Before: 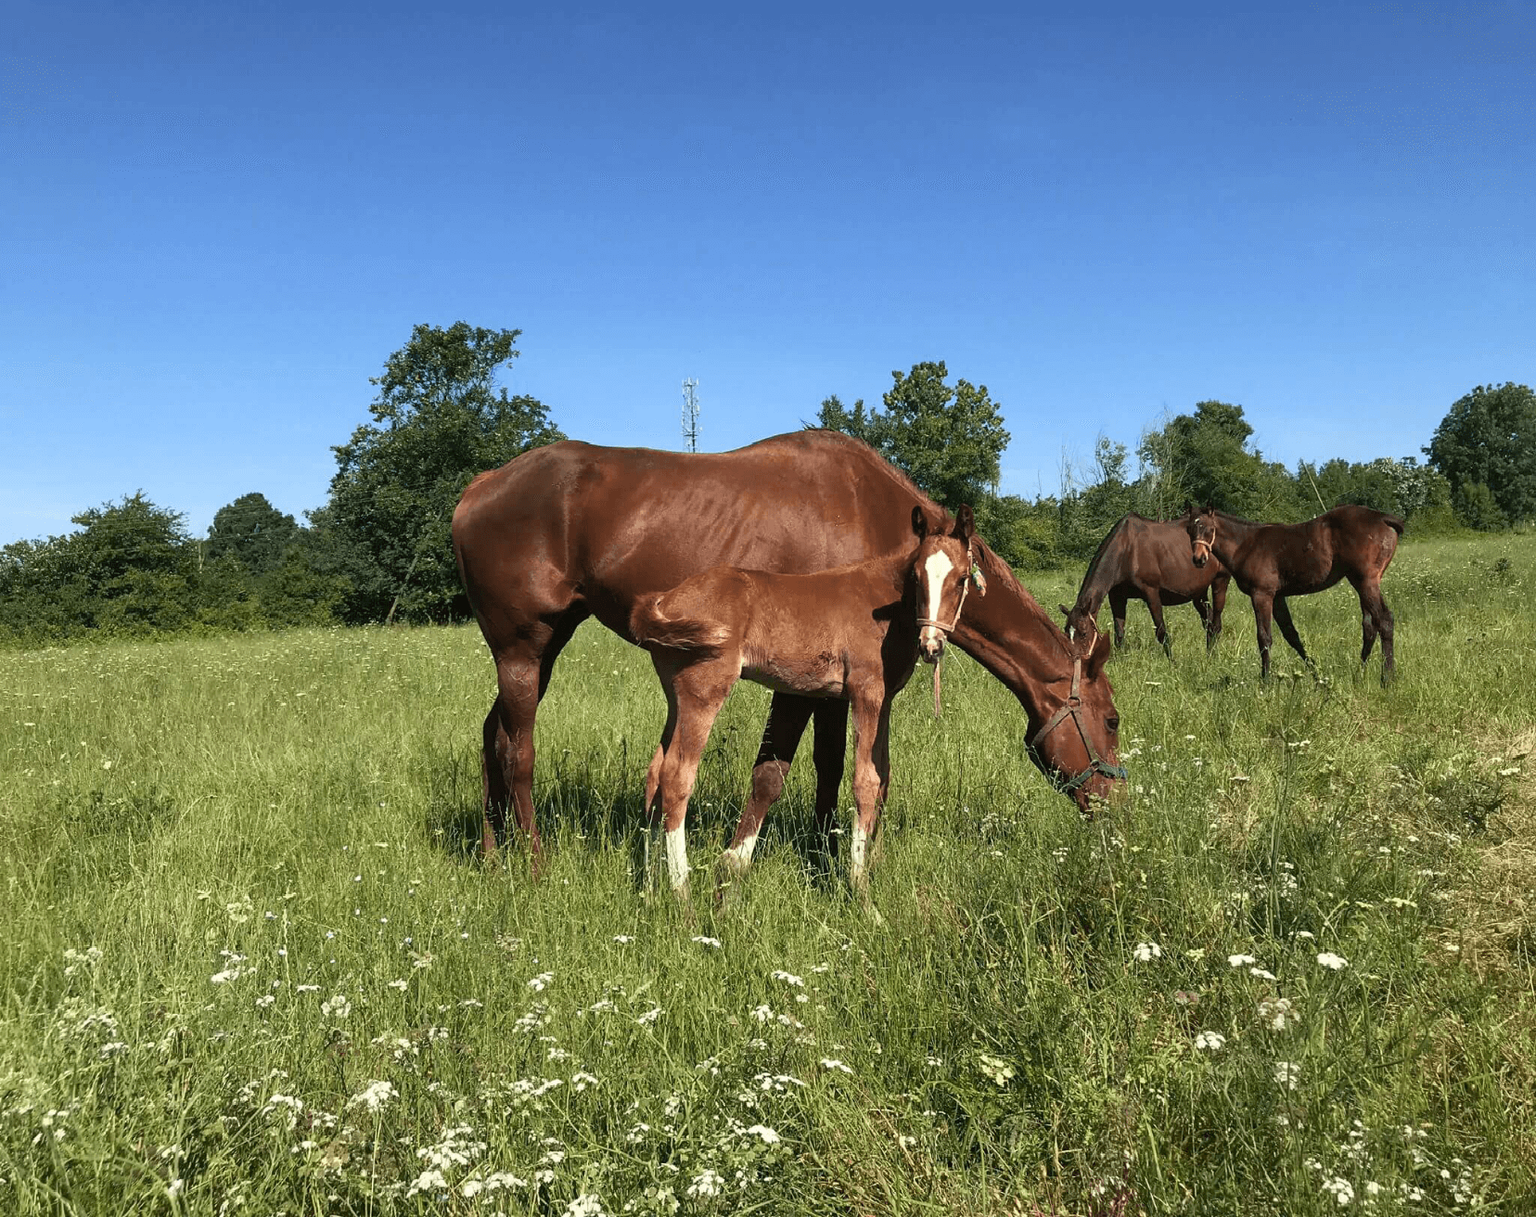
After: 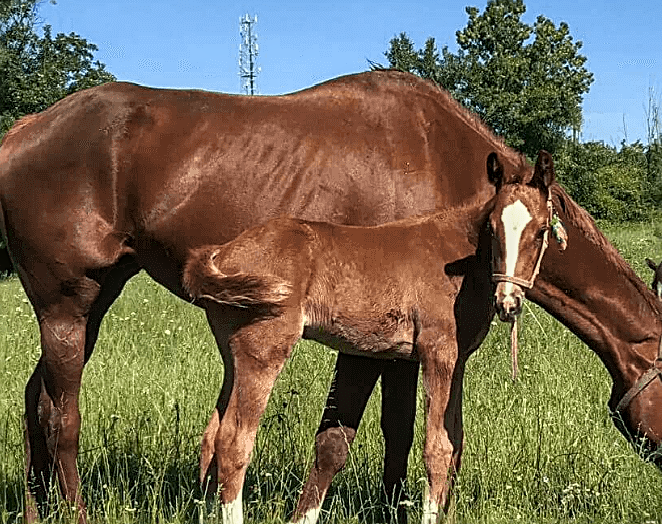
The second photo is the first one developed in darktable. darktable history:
shadows and highlights: low approximation 0.01, soften with gaussian
sharpen: amount 0.75
crop: left 30%, top 30%, right 30%, bottom 30%
local contrast: on, module defaults
